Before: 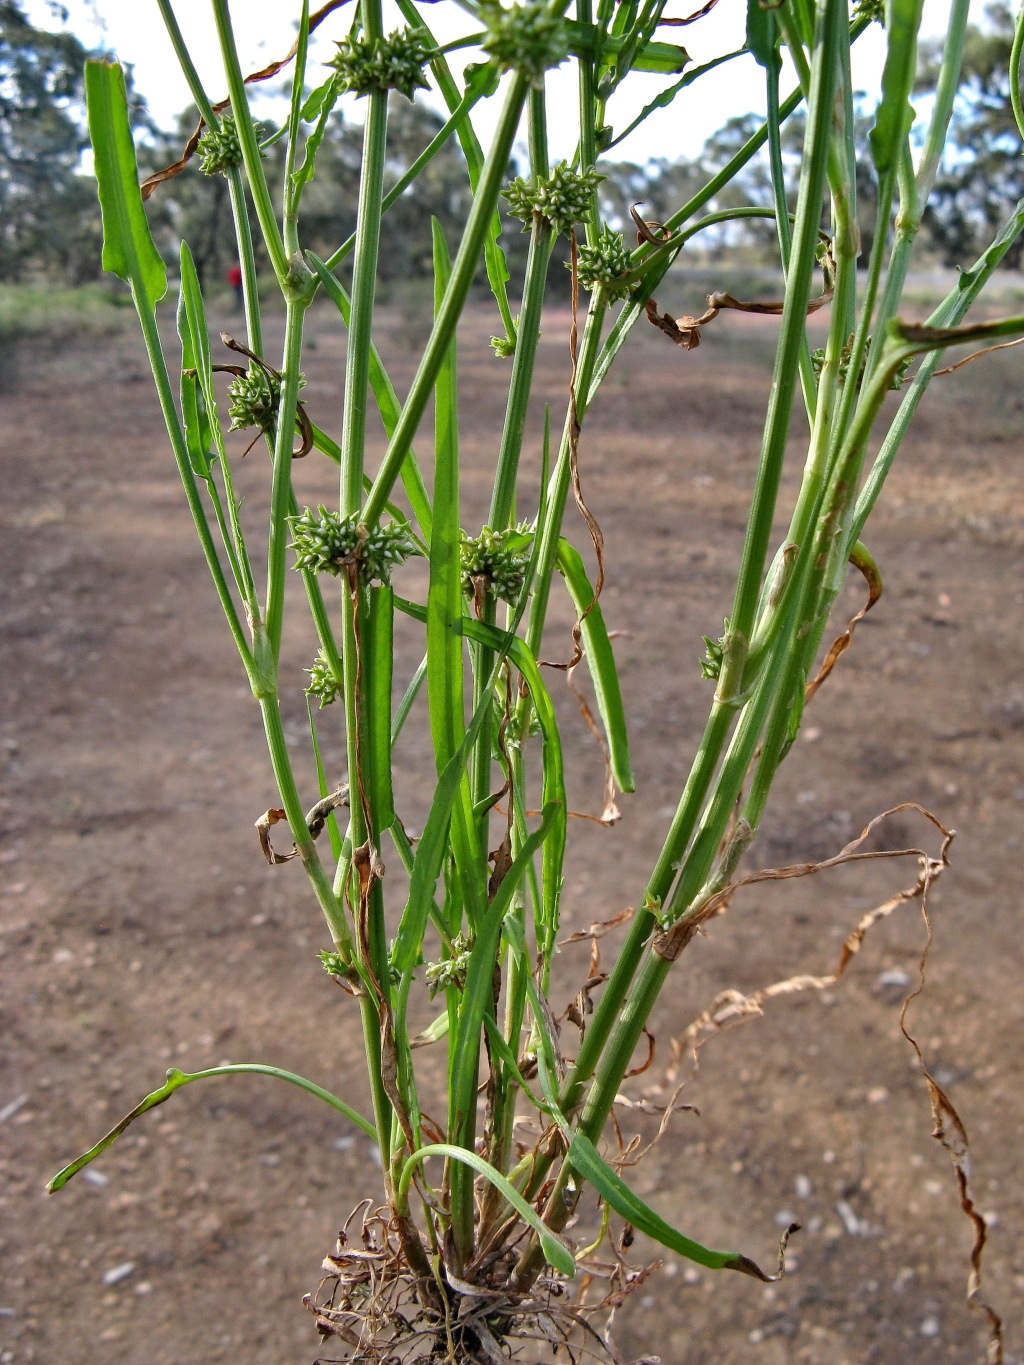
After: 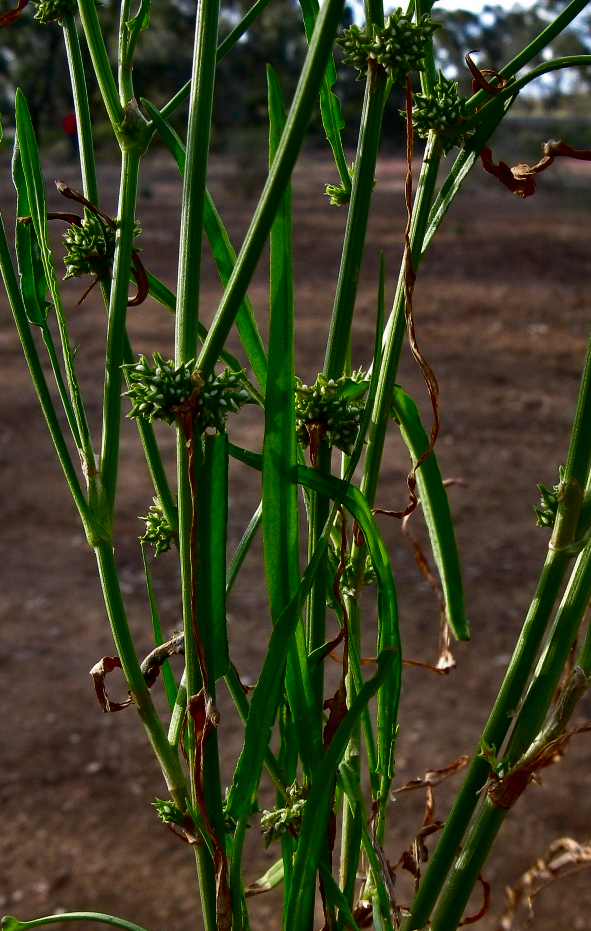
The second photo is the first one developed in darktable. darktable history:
crop: left 16.202%, top 11.208%, right 26.045%, bottom 20.557%
contrast brightness saturation: contrast 0.09, brightness -0.59, saturation 0.17
